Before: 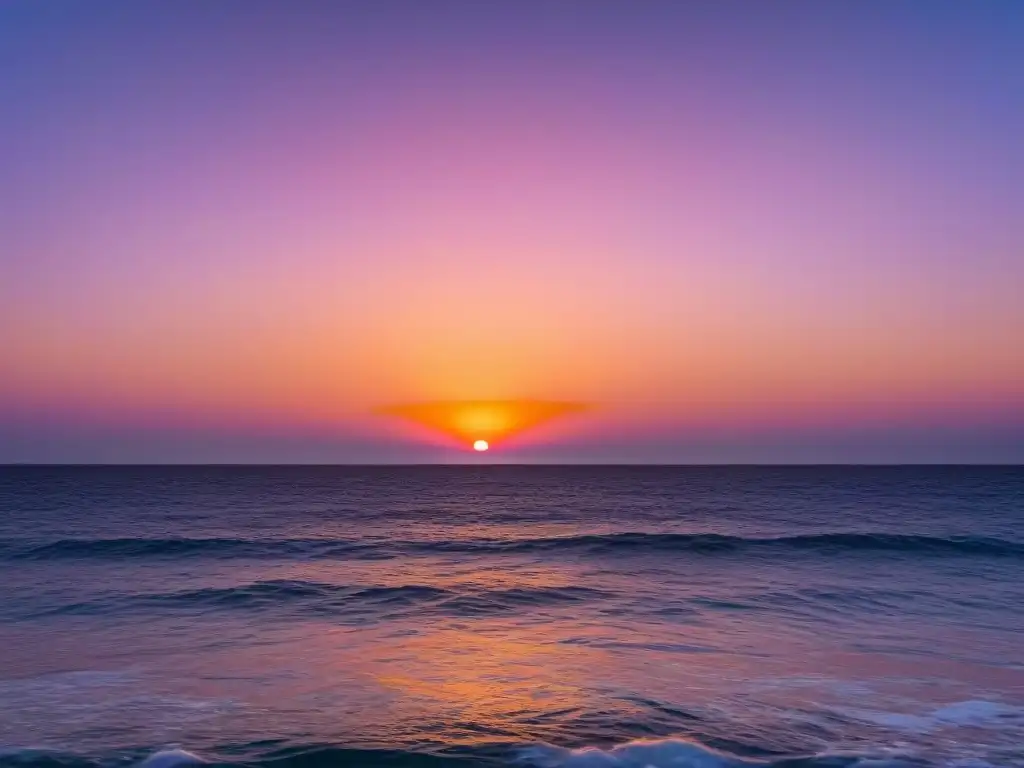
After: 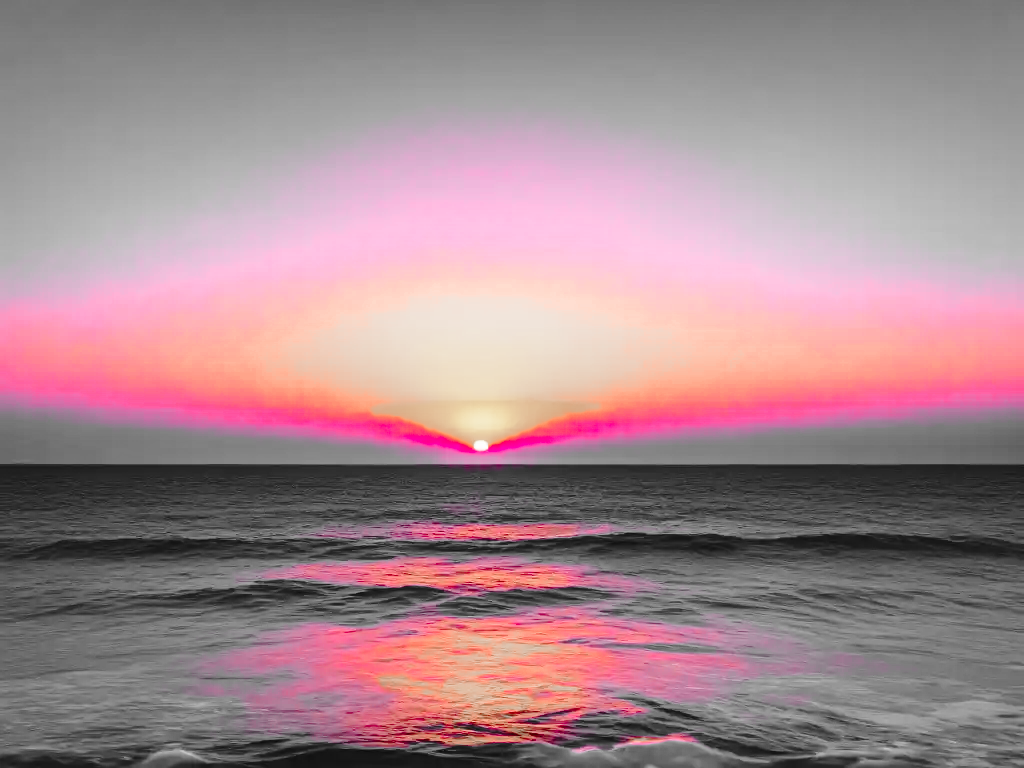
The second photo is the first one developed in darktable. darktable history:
base curve: curves: ch0 [(0, 0) (0.028, 0.03) (0.121, 0.232) (0.46, 0.748) (0.859, 0.968) (1, 1)], preserve colors none
color calibration: illuminant same as pipeline (D50), adaptation XYZ, x 0.346, y 0.358, temperature 5023.21 K
color zones: curves: ch1 [(0, 0.831) (0.08, 0.771) (0.157, 0.268) (0.241, 0.207) (0.562, -0.005) (0.714, -0.013) (0.876, 0.01) (1, 0.831)], mix 23.67%
